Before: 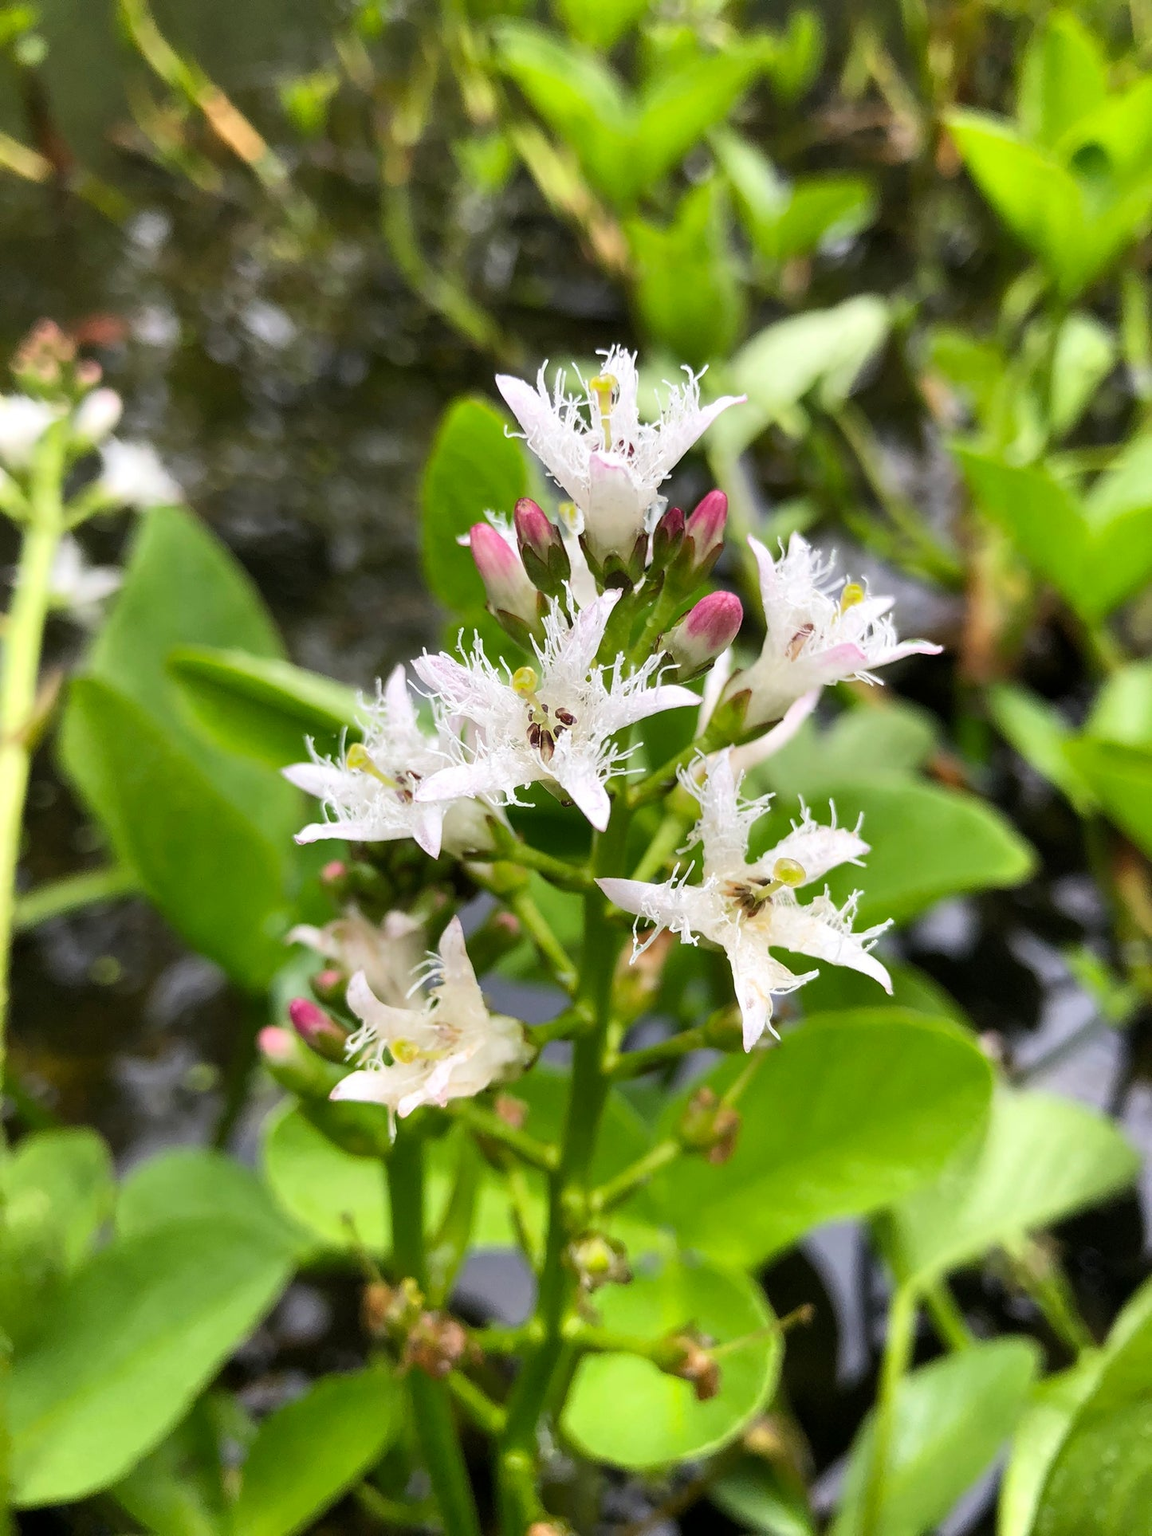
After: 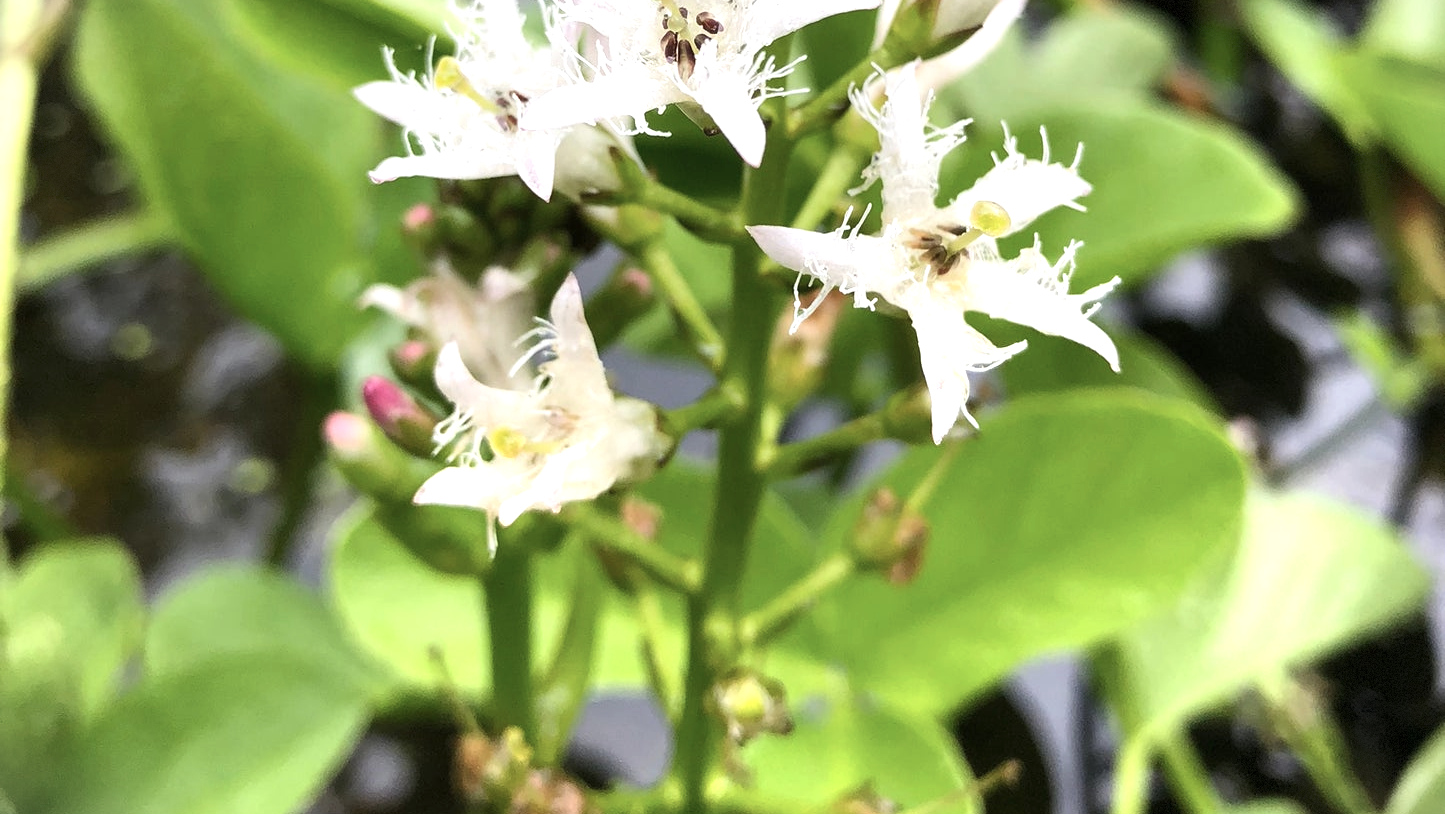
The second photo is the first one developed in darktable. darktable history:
crop: top 45.473%, bottom 12.258%
contrast brightness saturation: contrast 0.06, brightness -0.007, saturation -0.226
exposure: black level correction 0, exposure 0.499 EV, compensate highlight preservation false
vignetting: fall-off start 99.72%, brightness -0.263, width/height ratio 1.305, dithering 8-bit output
